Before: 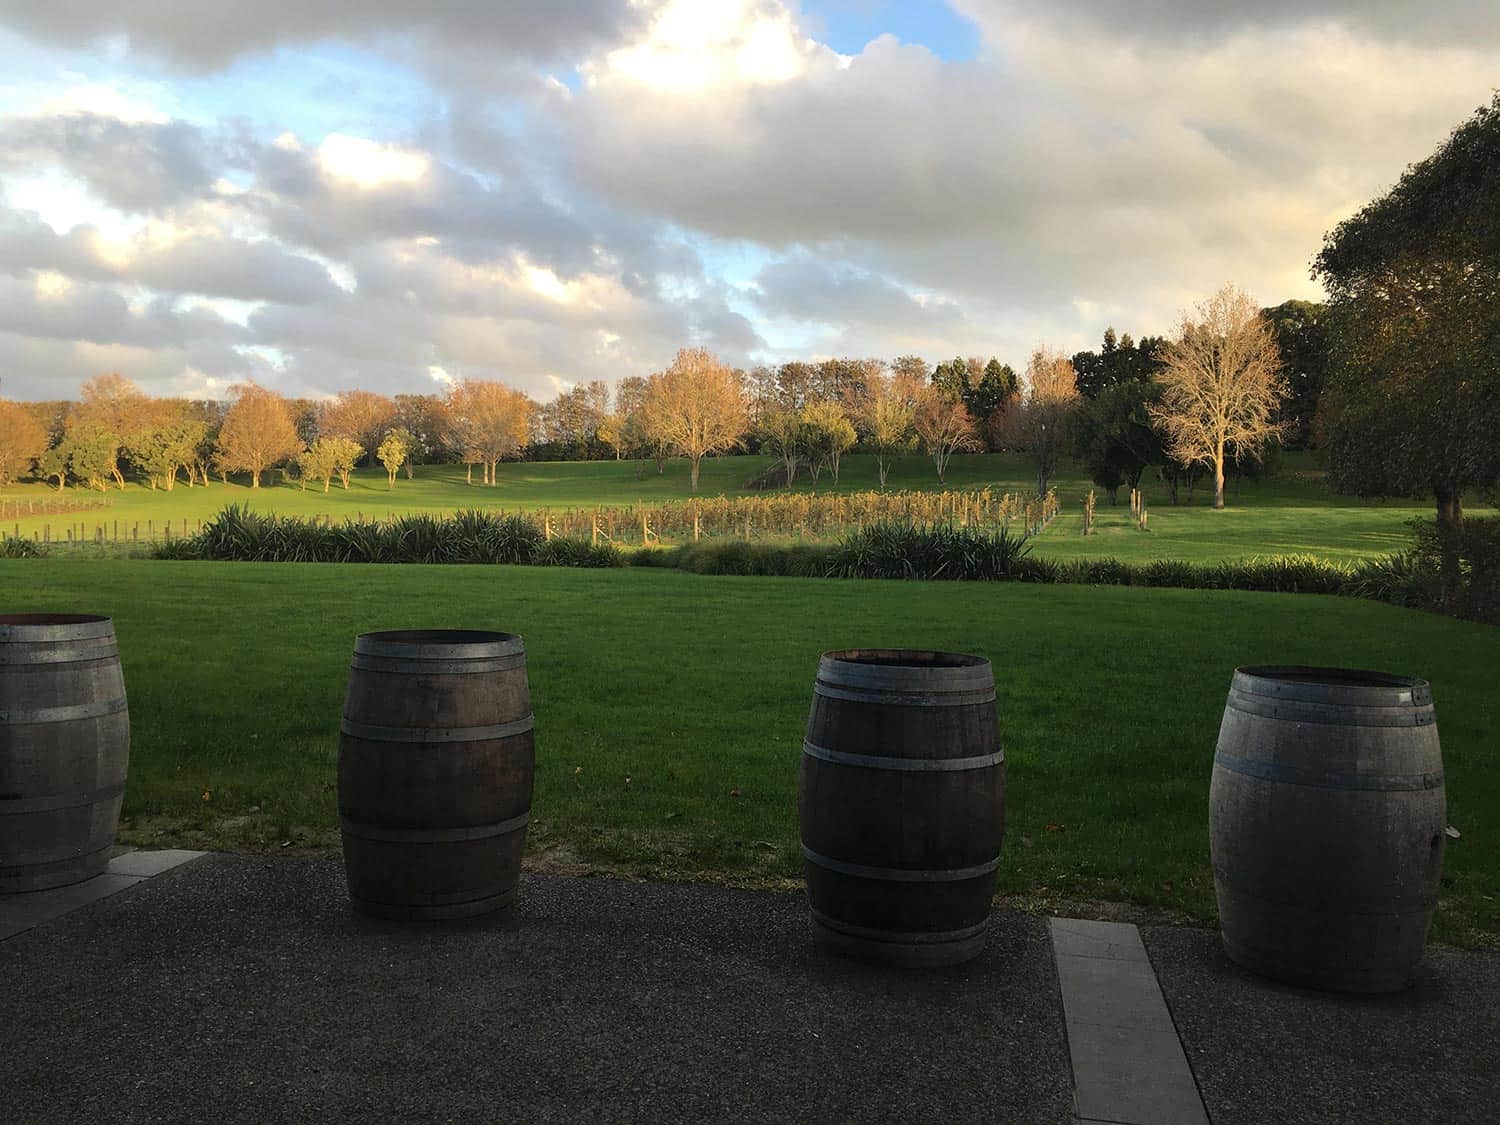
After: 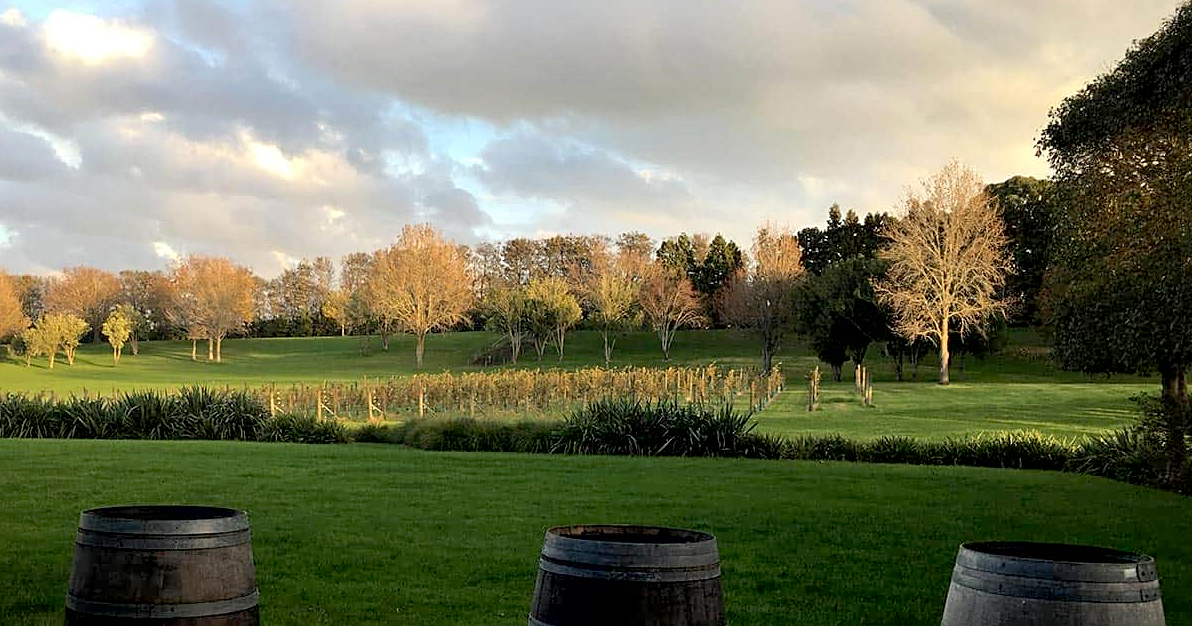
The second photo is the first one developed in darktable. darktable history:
contrast brightness saturation: contrast 0.05, brightness 0.06, saturation 0.01
crop: left 18.38%, top 11.092%, right 2.134%, bottom 33.217%
sharpen: radius 2.529, amount 0.323
tone equalizer: on, module defaults
exposure: black level correction 0.011, compensate highlight preservation false
